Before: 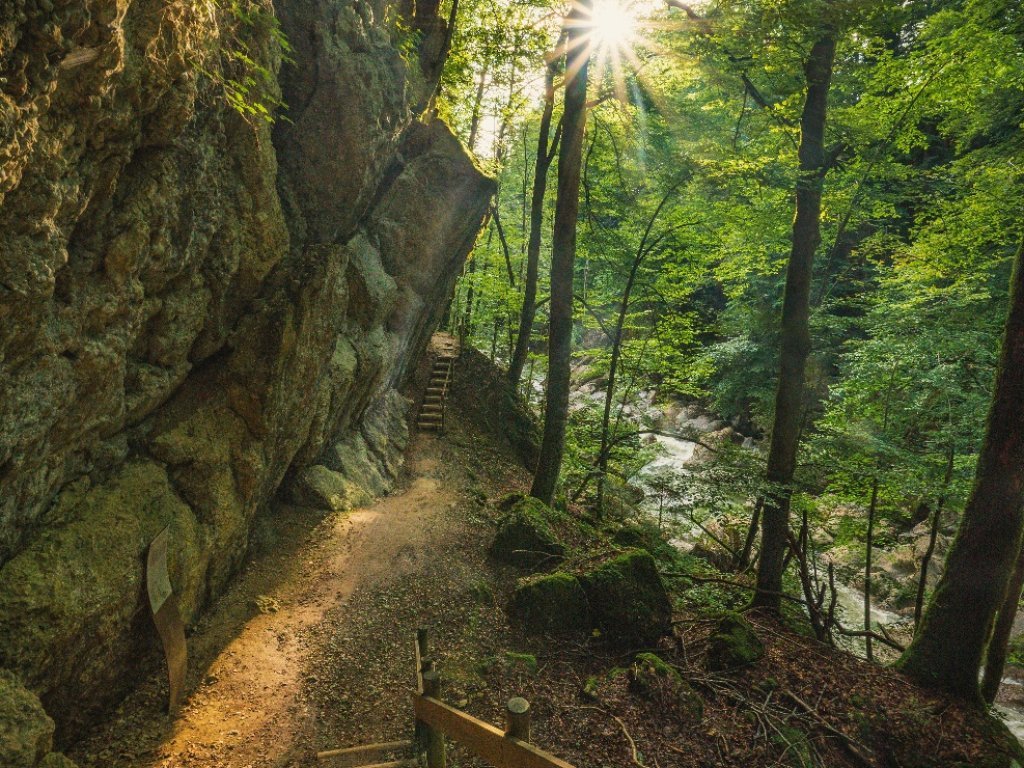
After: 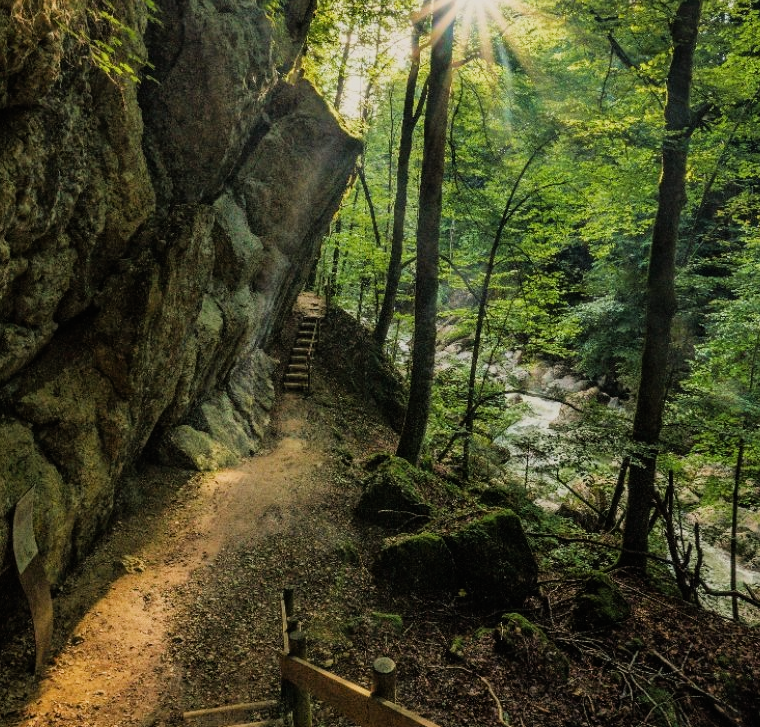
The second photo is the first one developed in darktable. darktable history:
crop and rotate: left 13.15%, top 5.251%, right 12.609%
filmic rgb: black relative exposure -7.75 EV, white relative exposure 4.4 EV, threshold 3 EV, hardness 3.76, latitude 50%, contrast 1.1, color science v5 (2021), contrast in shadows safe, contrast in highlights safe, enable highlight reconstruction true
